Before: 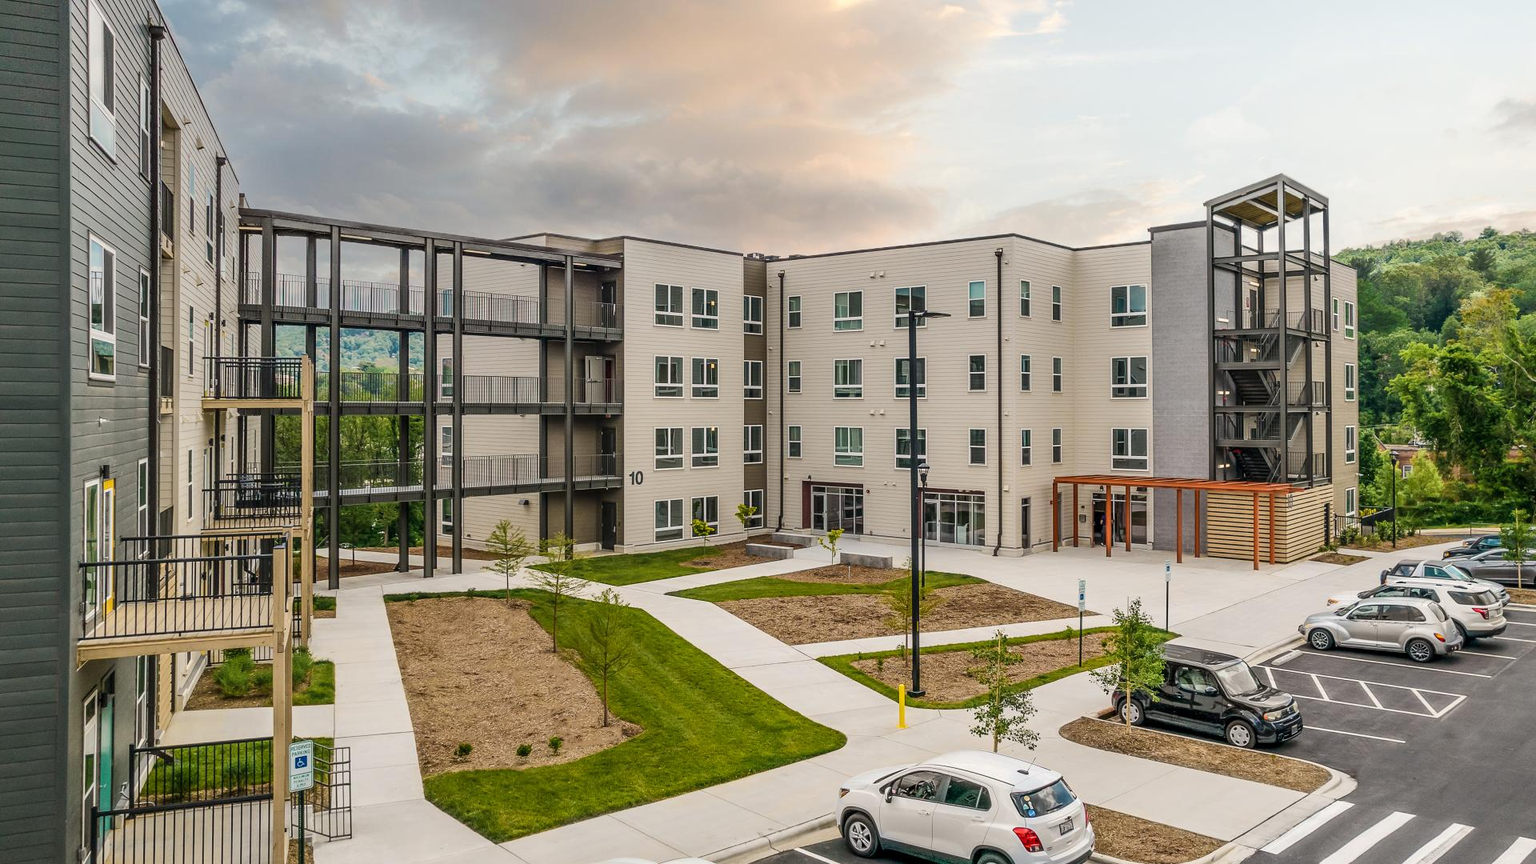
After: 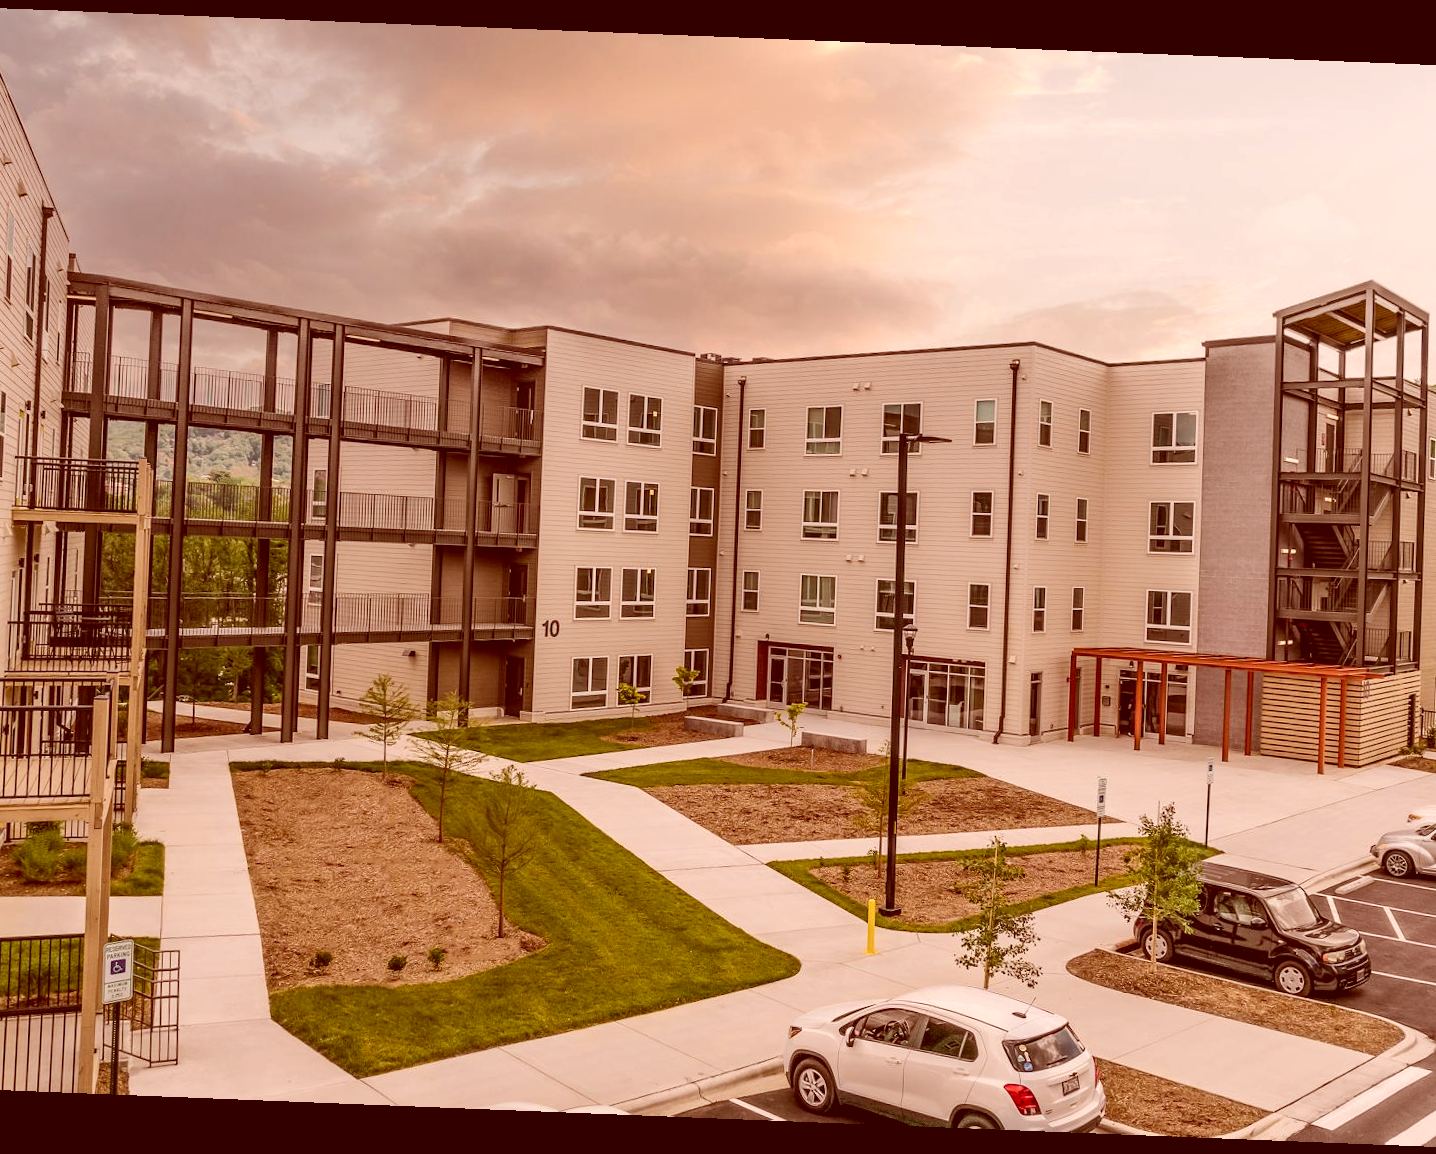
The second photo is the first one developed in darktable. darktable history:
crop: left 13.443%, right 13.31%
color correction: highlights a* 9.03, highlights b* 8.71, shadows a* 40, shadows b* 40, saturation 0.8
rotate and perspective: rotation 2.27°, automatic cropping off
